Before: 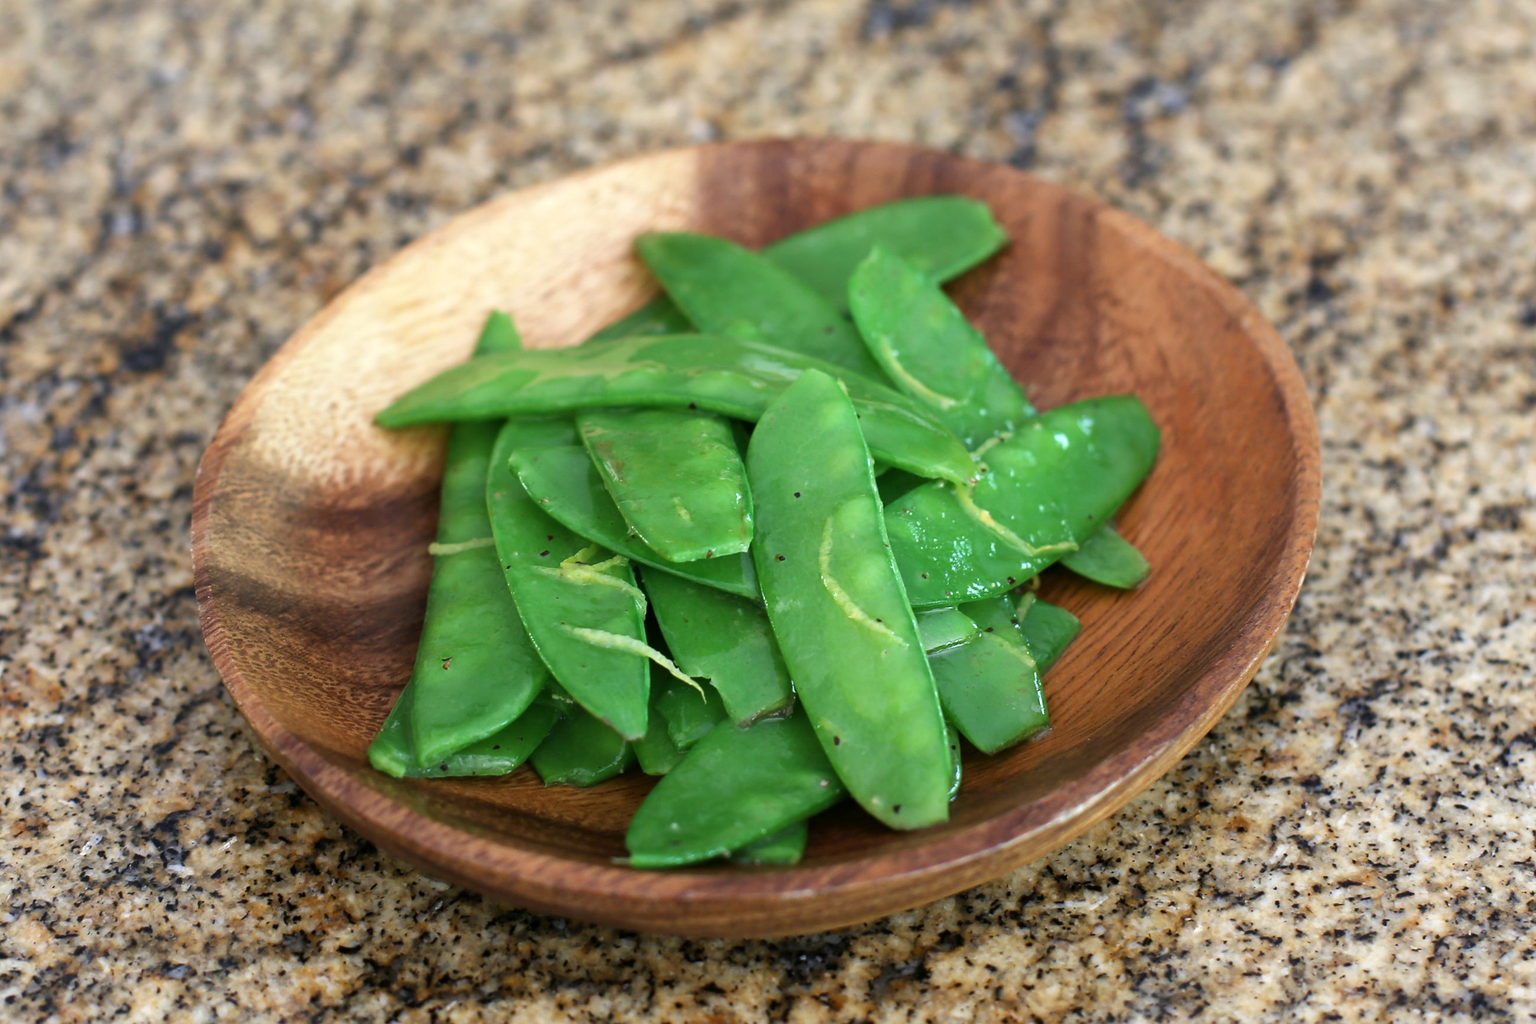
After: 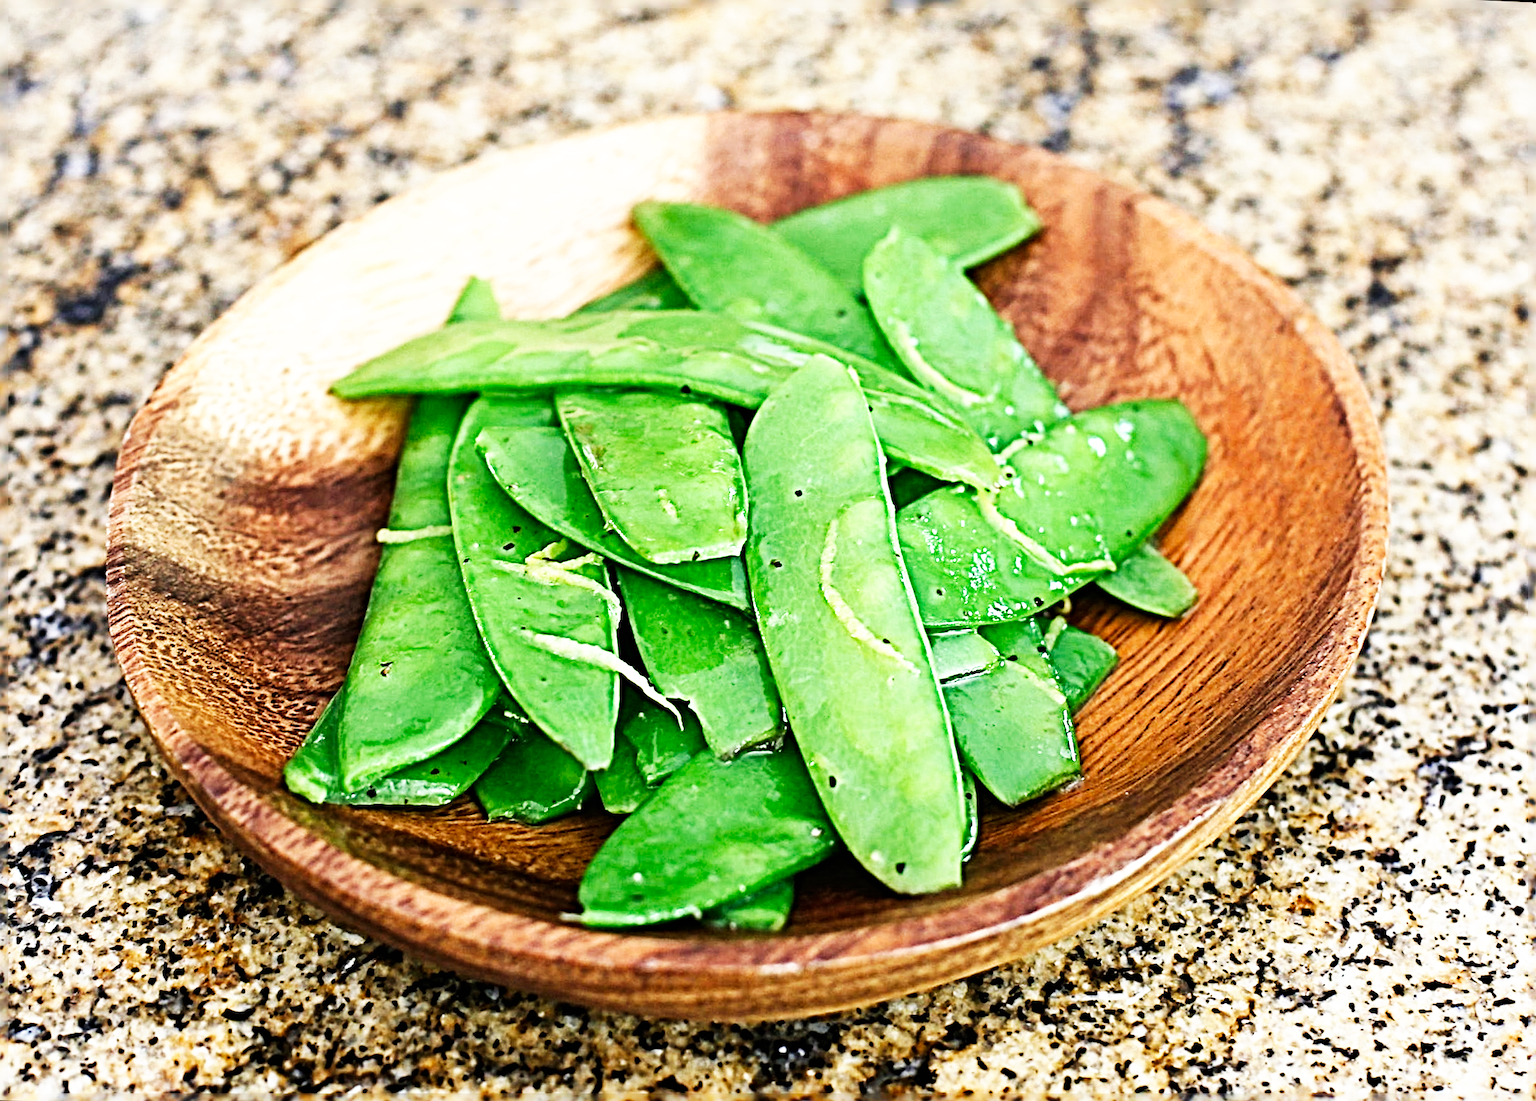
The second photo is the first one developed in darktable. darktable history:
base curve: curves: ch0 [(0, 0) (0.007, 0.004) (0.027, 0.03) (0.046, 0.07) (0.207, 0.54) (0.442, 0.872) (0.673, 0.972) (1, 1)], preserve colors none
sharpen: radius 6.3, amount 1.8, threshold 0
rotate and perspective: rotation 0.215°, lens shift (vertical) -0.139, crop left 0.069, crop right 0.939, crop top 0.002, crop bottom 0.996
crop and rotate: angle -2.38°
